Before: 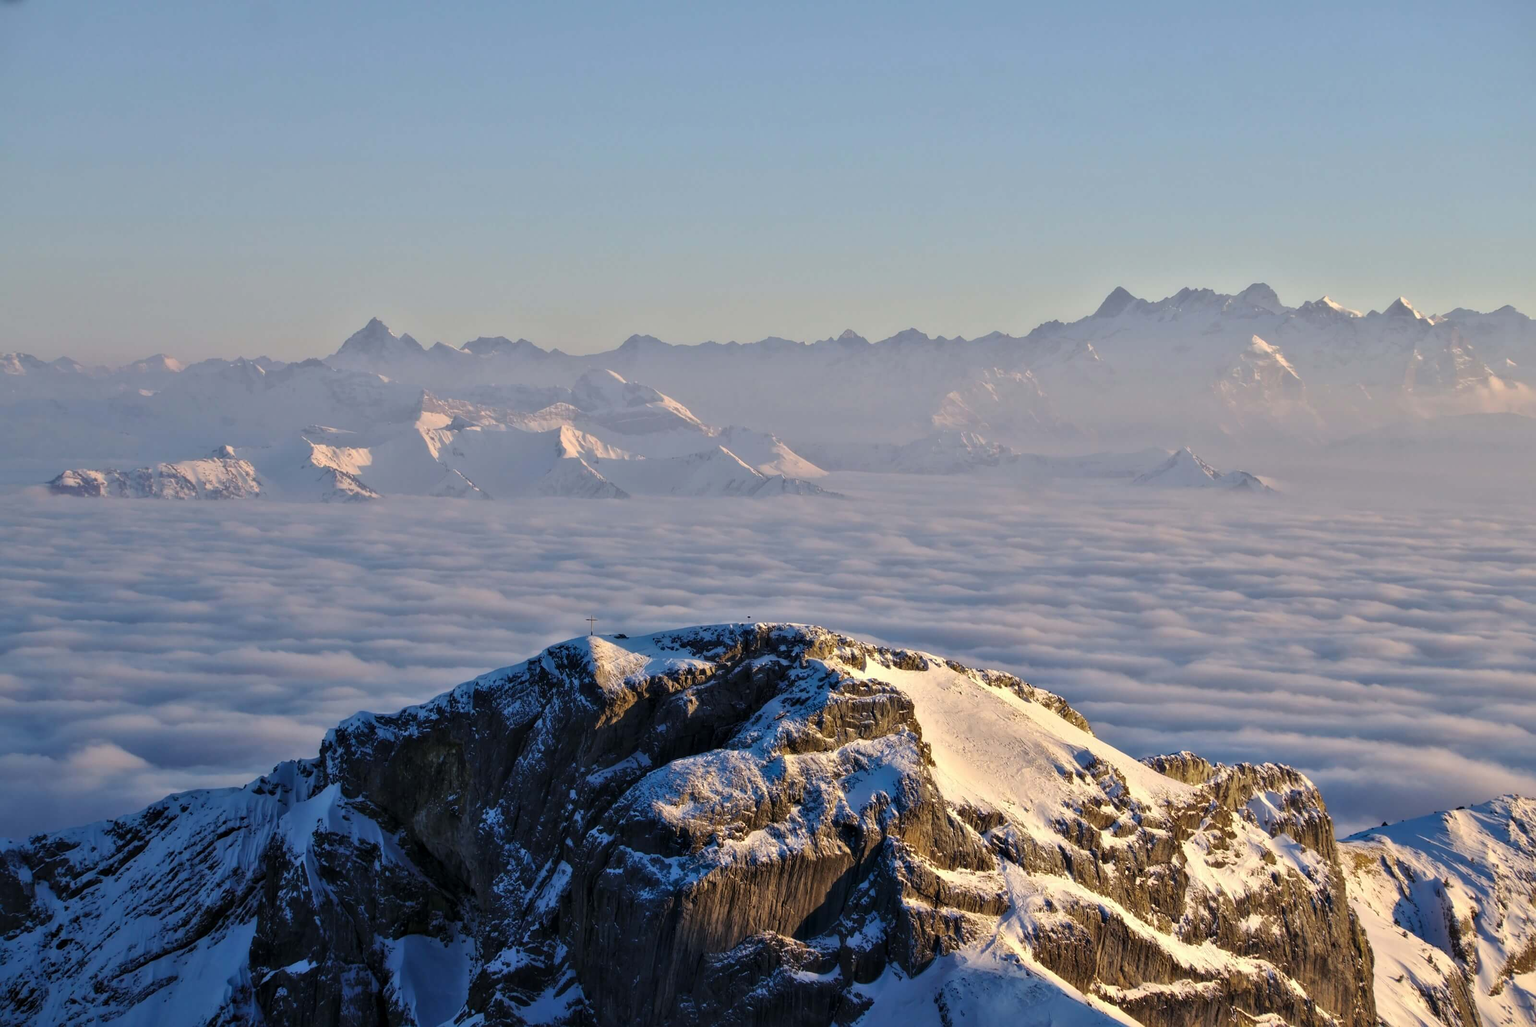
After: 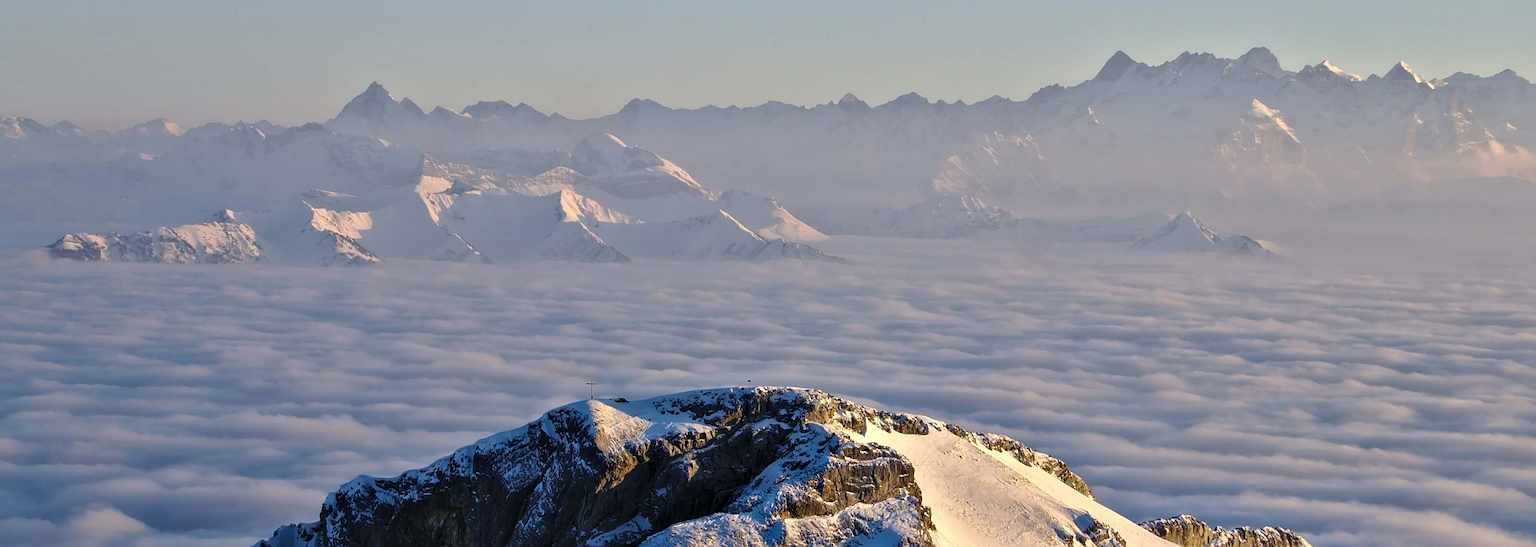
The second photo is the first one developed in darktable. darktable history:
sharpen: on, module defaults
crop and rotate: top 23.044%, bottom 23.639%
